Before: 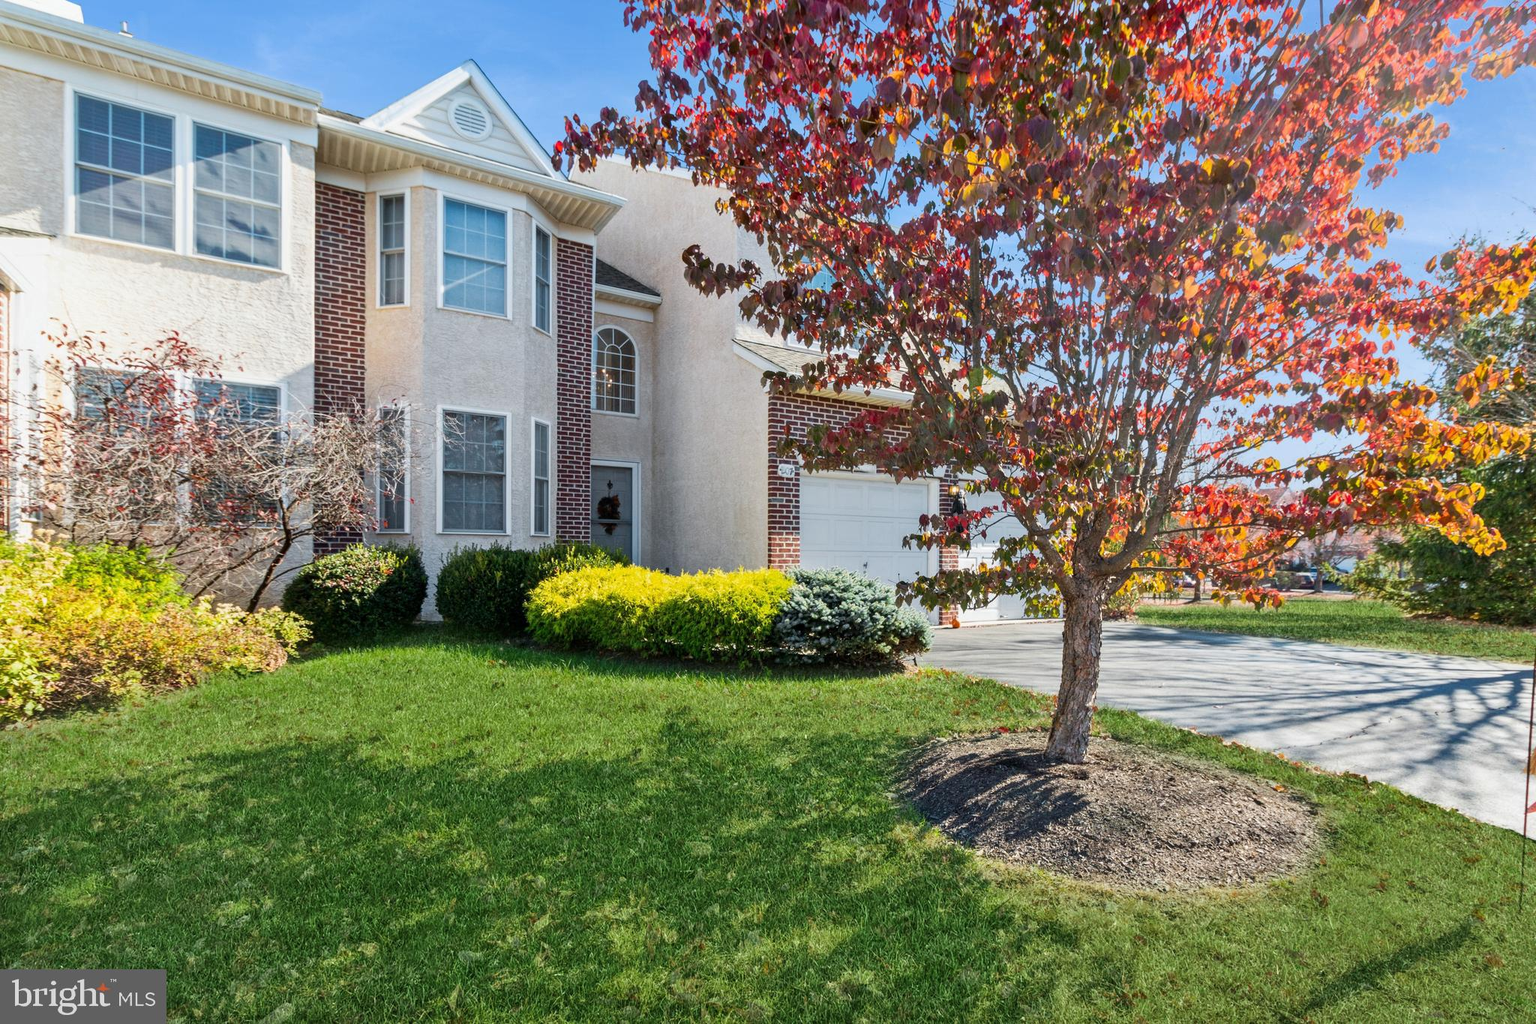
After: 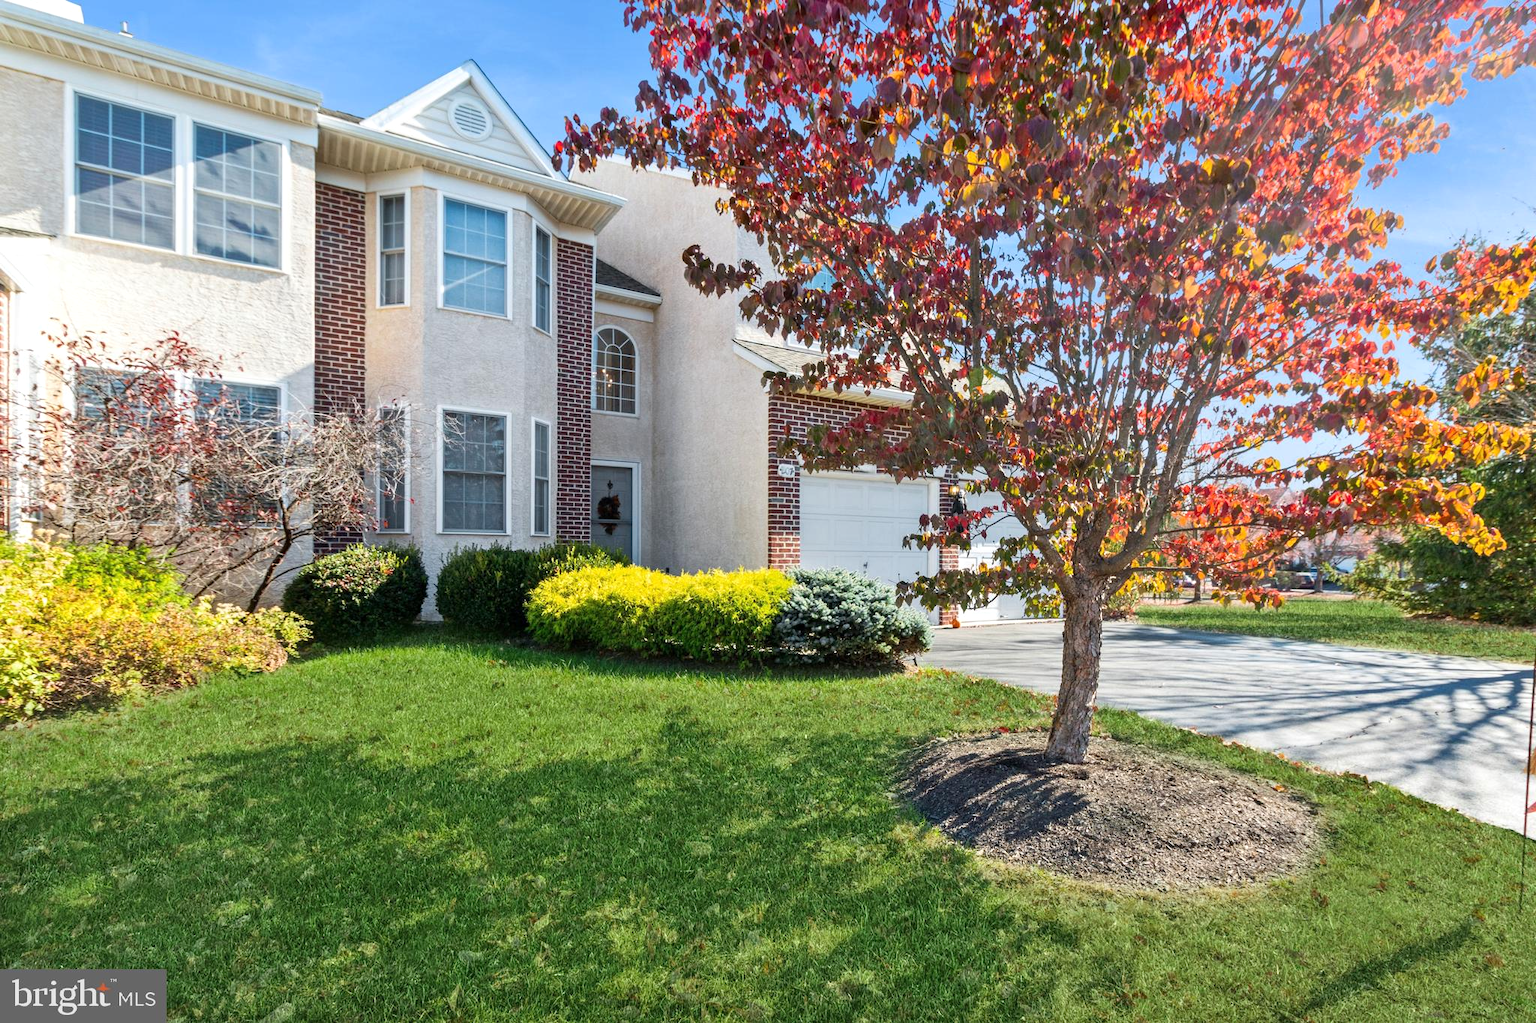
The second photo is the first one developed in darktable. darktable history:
tone equalizer: -7 EV 0.106 EV
exposure: exposure 0.19 EV, compensate exposure bias true, compensate highlight preservation false
